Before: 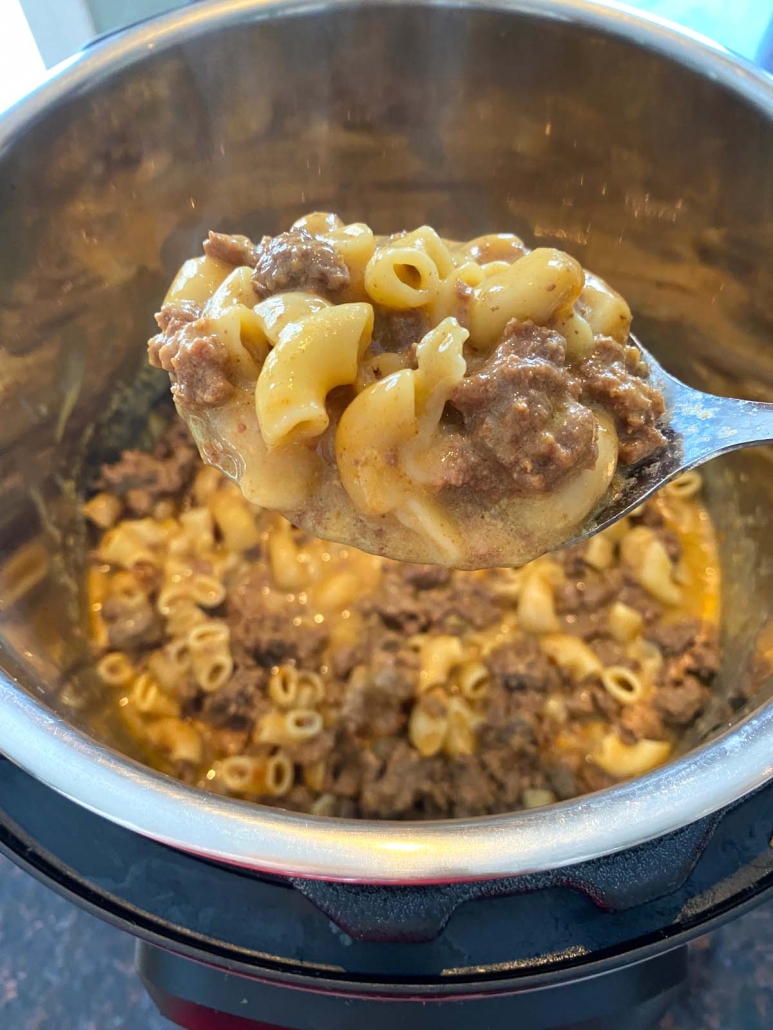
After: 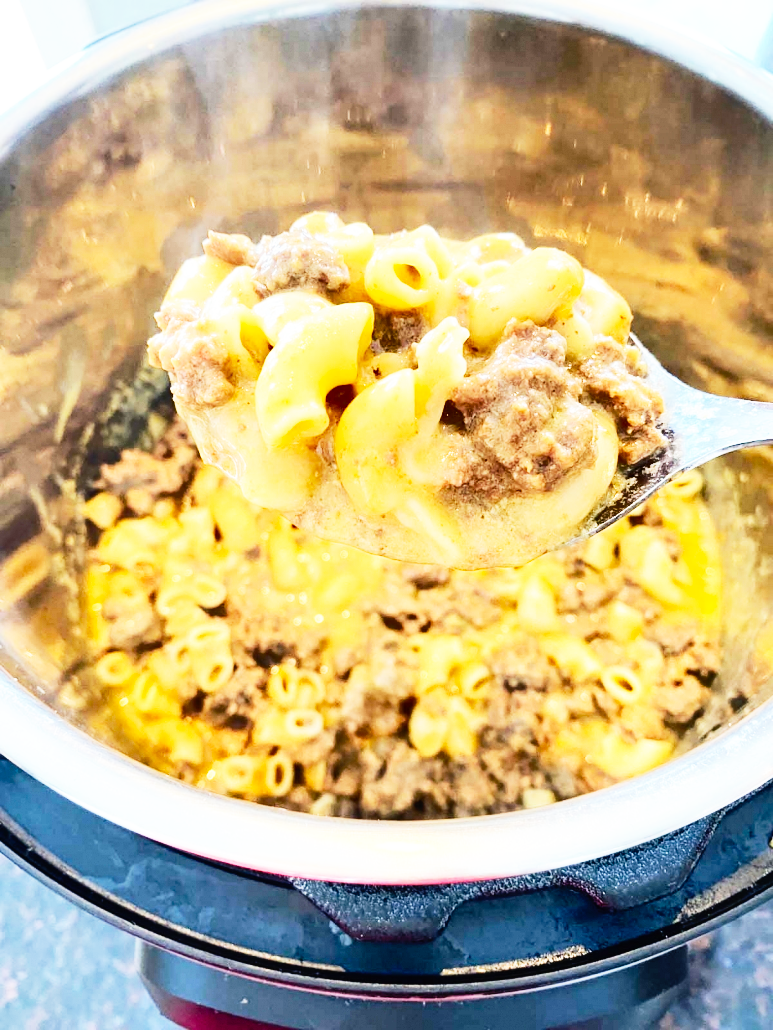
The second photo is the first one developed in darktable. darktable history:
contrast equalizer: octaves 7, y [[0.5, 0.5, 0.468, 0.5, 0.5, 0.5], [0.5 ×6], [0.5 ×6], [0 ×6], [0 ×6]]
base curve: curves: ch0 [(0, 0) (0.012, 0.01) (0.073, 0.168) (0.31, 0.711) (0.645, 0.957) (1, 1)], preserve colors none
tone equalizer: -7 EV 0.16 EV, -6 EV 0.572 EV, -5 EV 1.11 EV, -4 EV 1.34 EV, -3 EV 1.12 EV, -2 EV 0.6 EV, -1 EV 0.161 EV, edges refinement/feathering 500, mask exposure compensation -1.57 EV, preserve details no
shadows and highlights: low approximation 0.01, soften with gaussian
